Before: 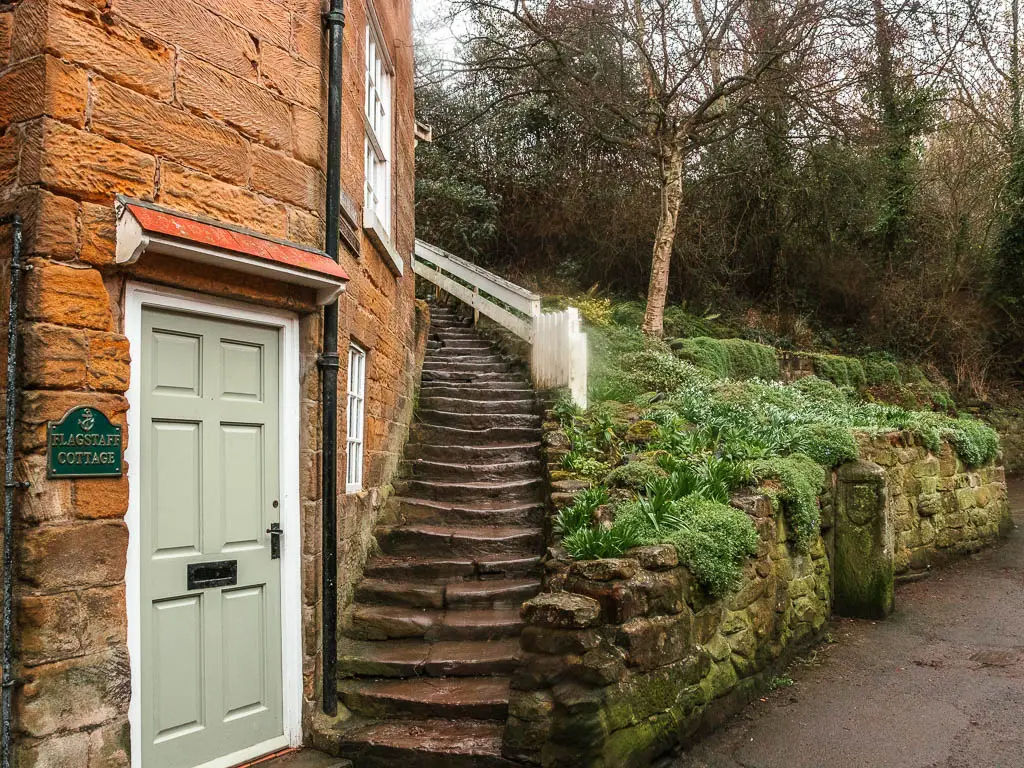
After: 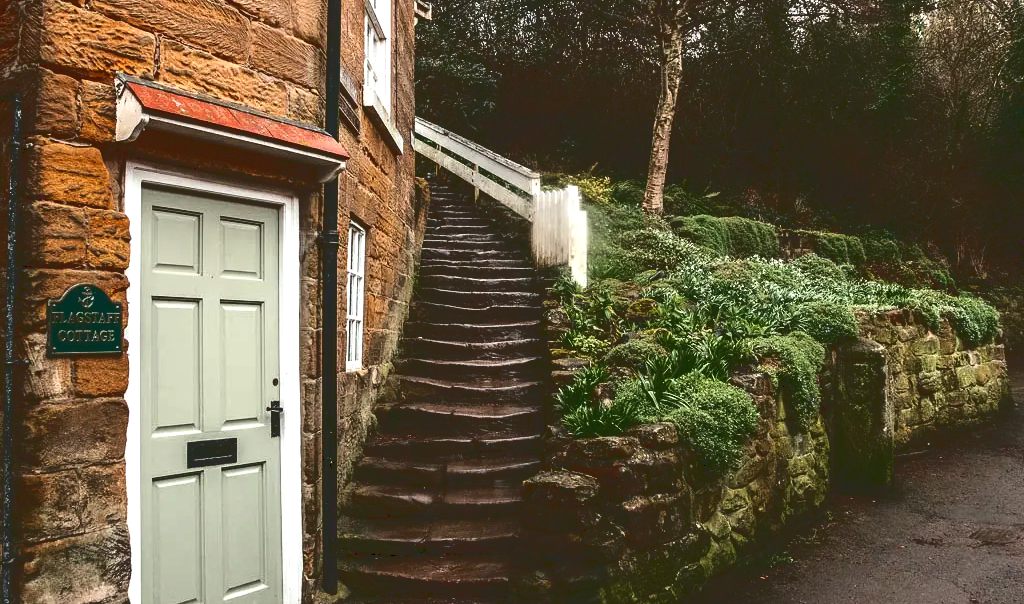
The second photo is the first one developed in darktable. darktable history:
tone equalizer: -8 EV -0.422 EV, -7 EV -0.37 EV, -6 EV -0.297 EV, -5 EV -0.182 EV, -3 EV 0.222 EV, -2 EV 0.357 EV, -1 EV 0.415 EV, +0 EV 0.436 EV, edges refinement/feathering 500, mask exposure compensation -1.57 EV, preserve details guided filter
base curve: curves: ch0 [(0, 0.02) (0.083, 0.036) (1, 1)]
crop and rotate: top 15.904%, bottom 5.448%
